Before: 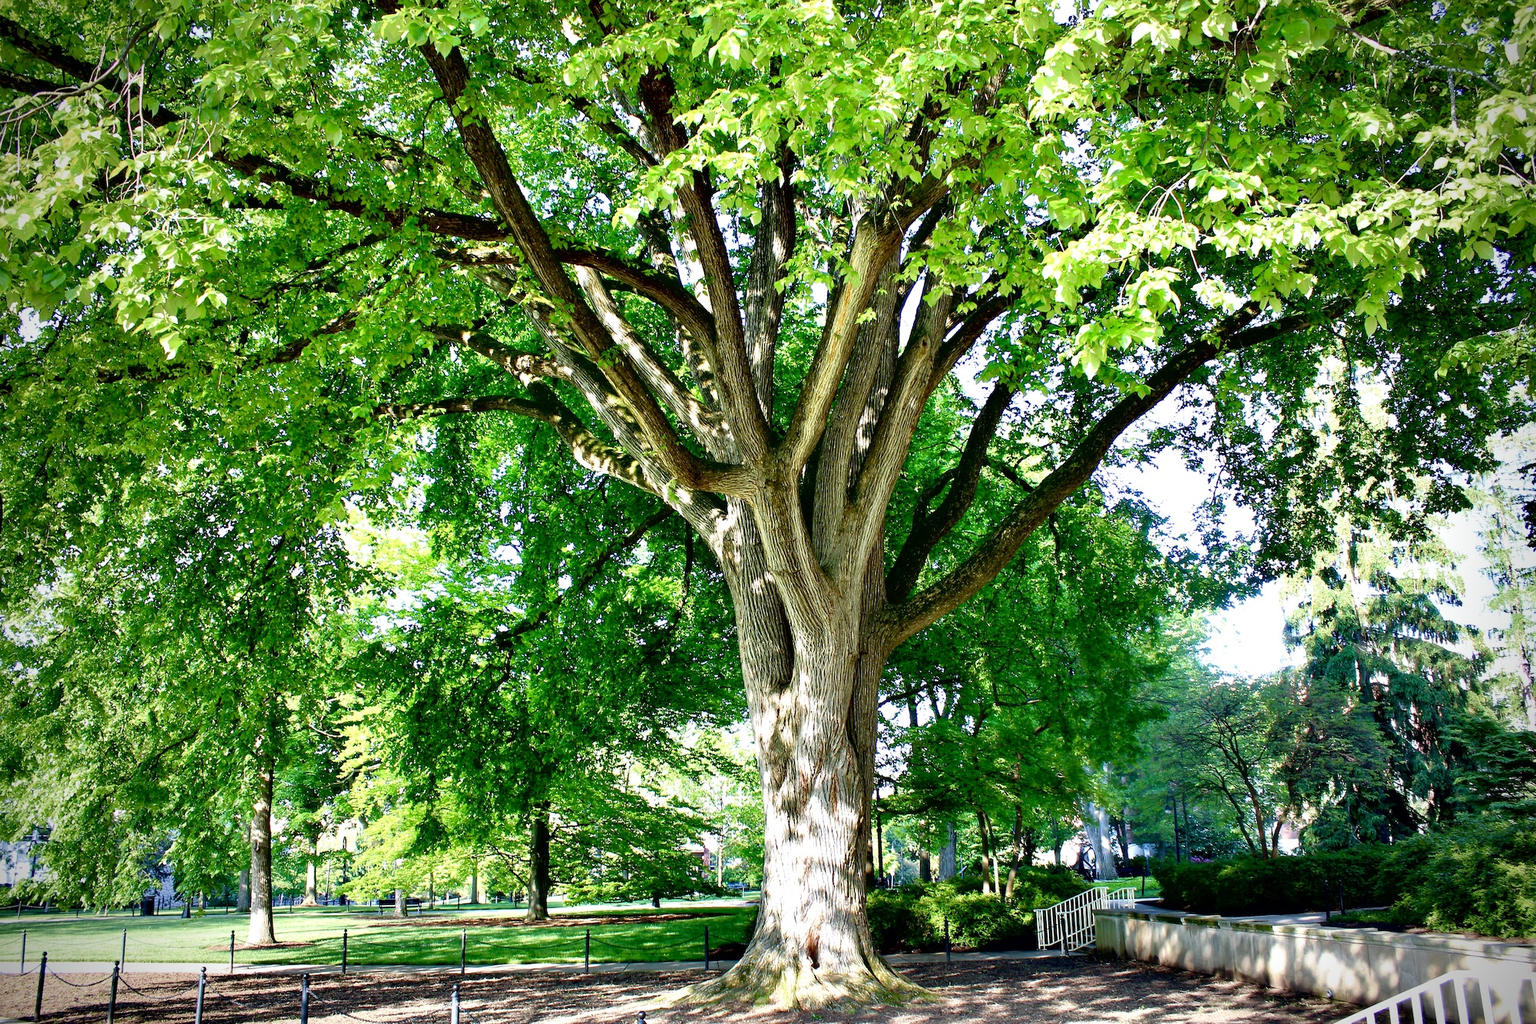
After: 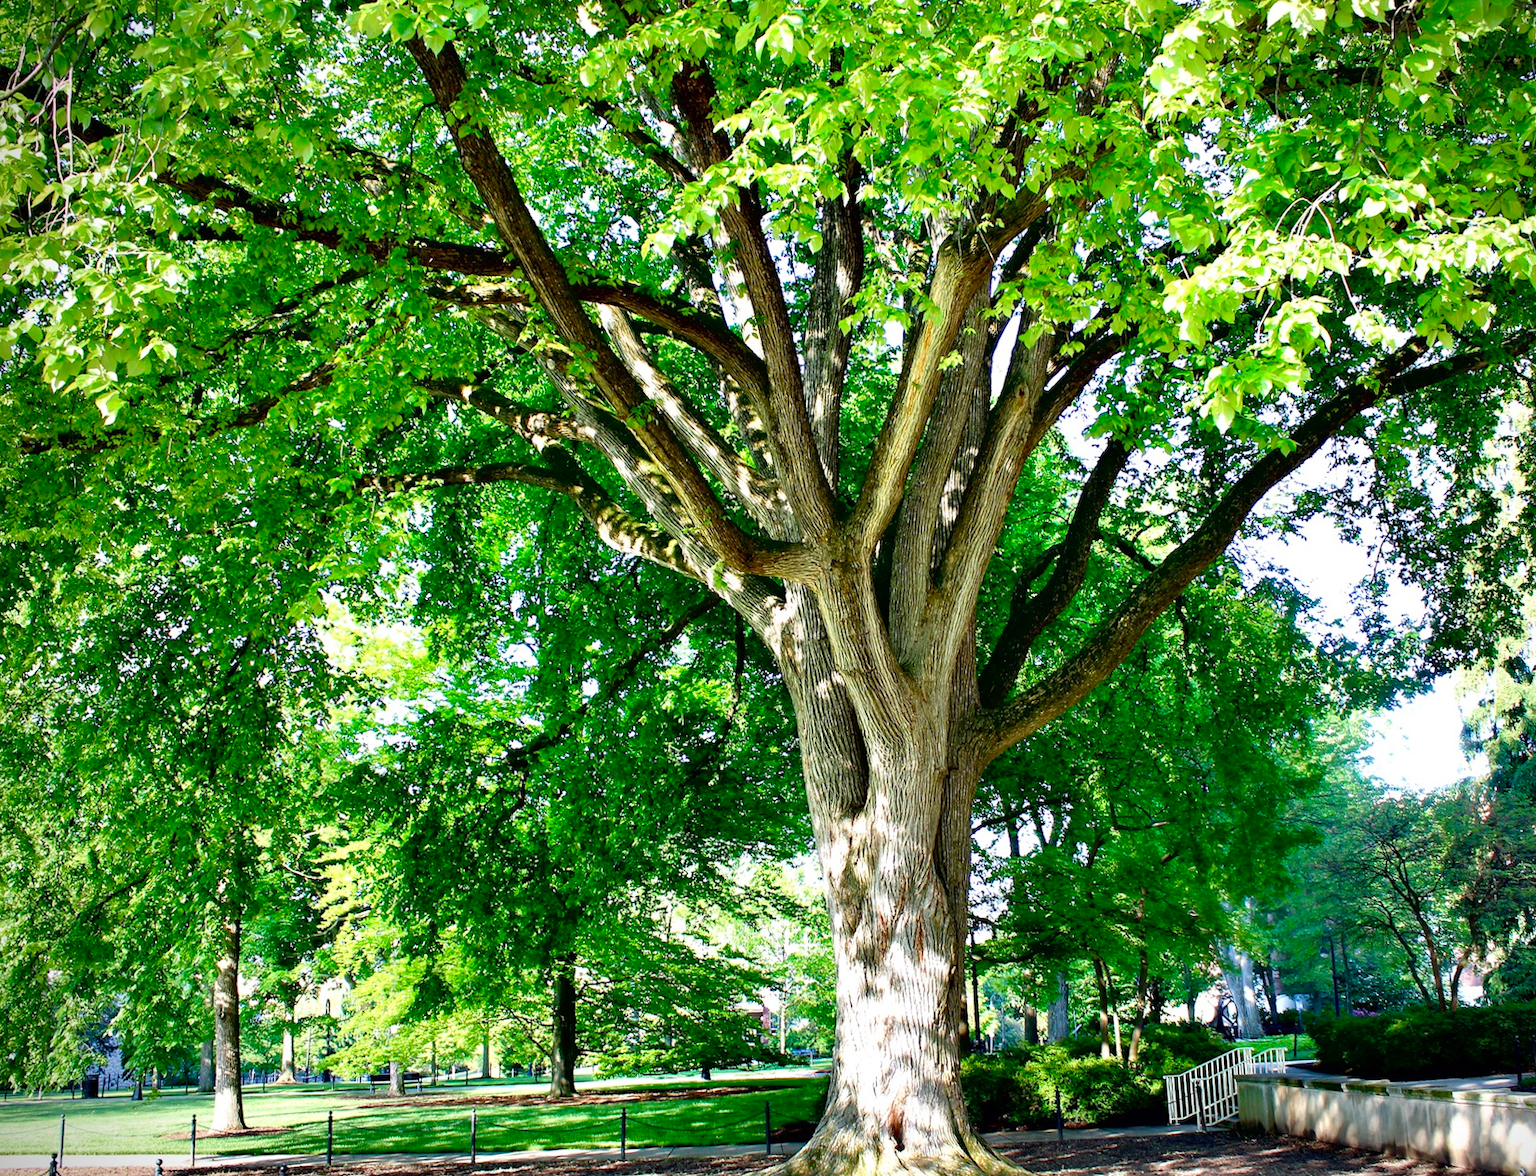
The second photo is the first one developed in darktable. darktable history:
crop and rotate: angle 0.784°, left 4.216%, top 0.709%, right 11.49%, bottom 2.397%
